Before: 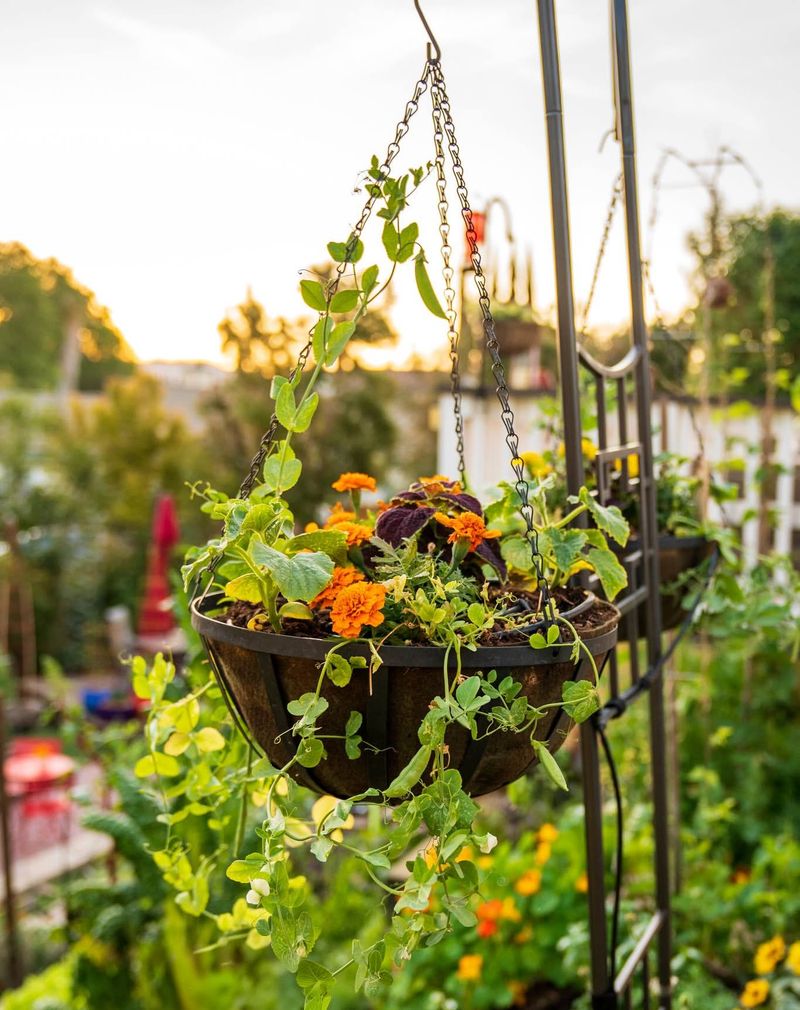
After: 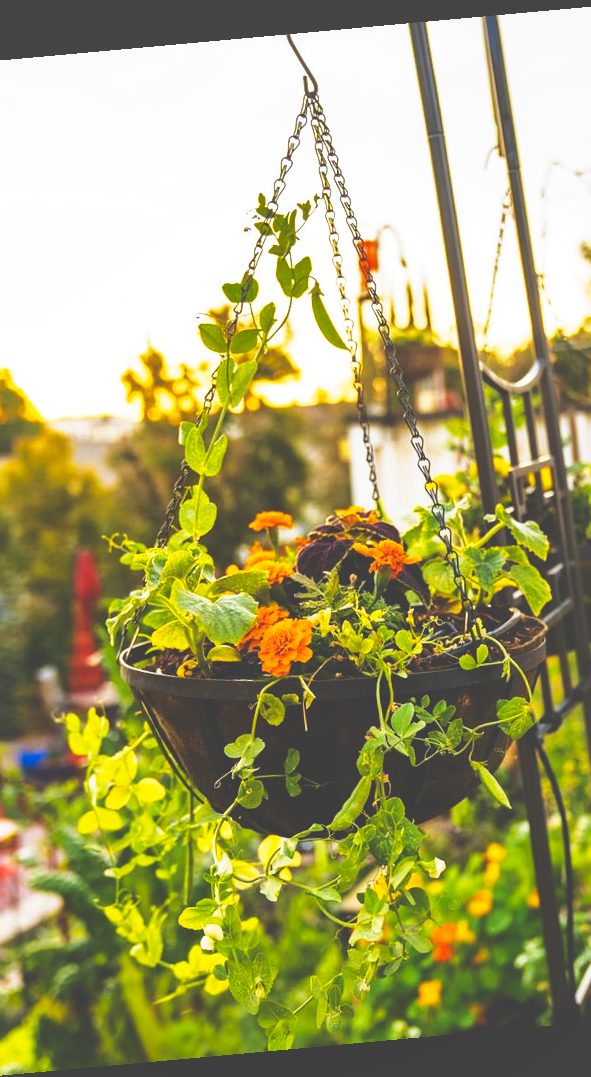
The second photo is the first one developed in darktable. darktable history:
crop and rotate: left 14.292%, right 19.041%
color contrast: green-magenta contrast 0.8, blue-yellow contrast 1.1, unbound 0
base curve: curves: ch0 [(0, 0.036) (0.007, 0.037) (0.604, 0.887) (1, 1)], preserve colors none
shadows and highlights: on, module defaults
rotate and perspective: rotation -5.2°, automatic cropping off
